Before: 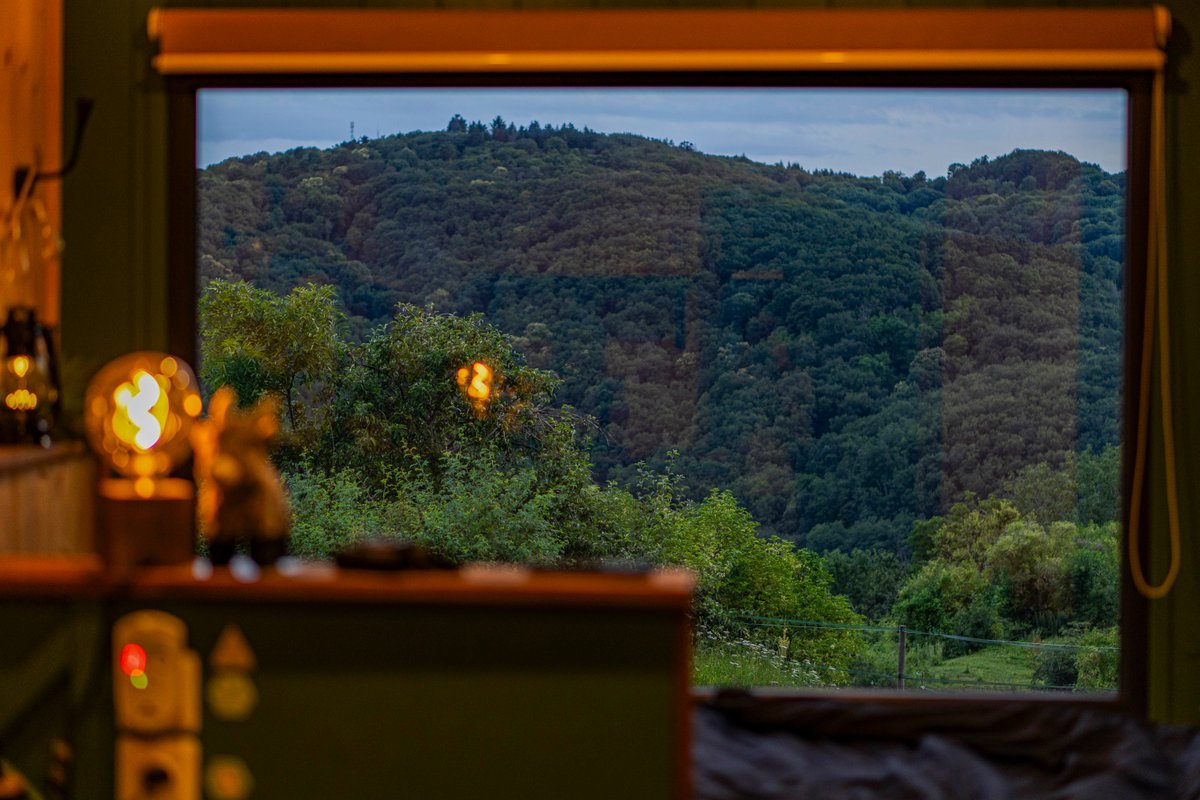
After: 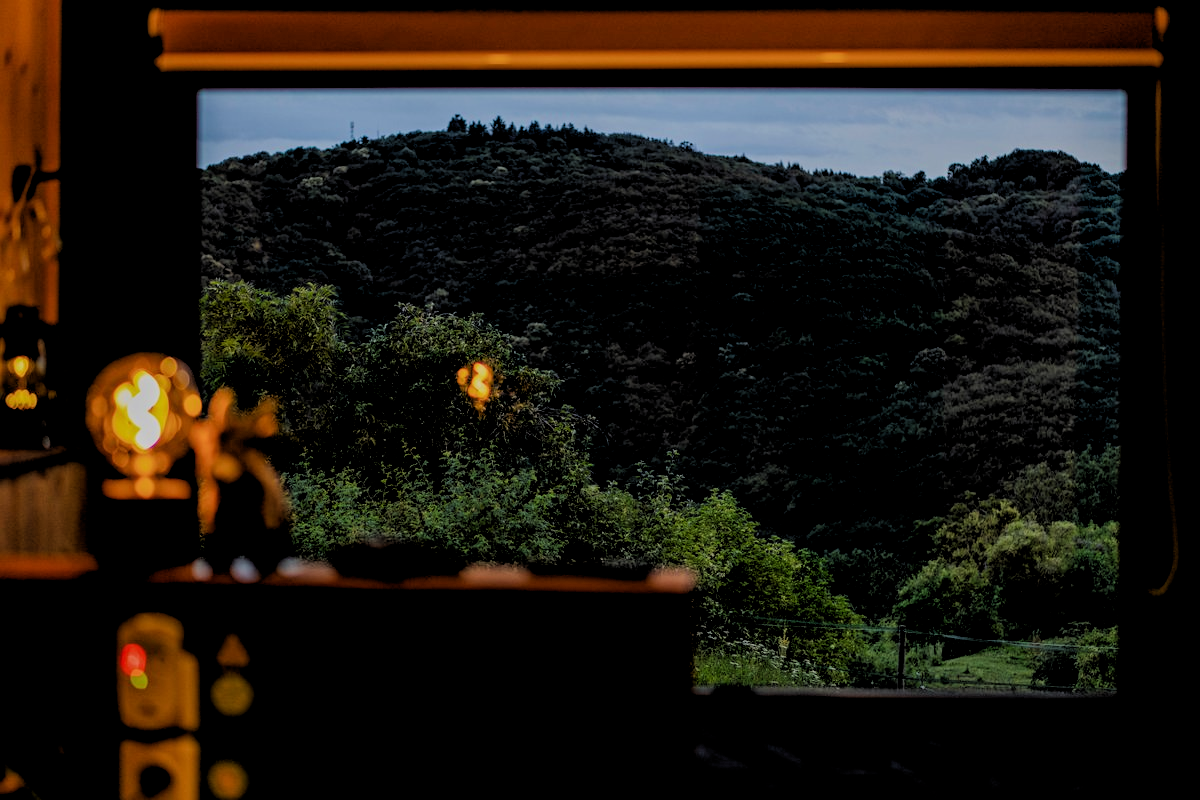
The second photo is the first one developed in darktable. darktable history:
rgb levels: levels [[0.034, 0.472, 0.904], [0, 0.5, 1], [0, 0.5, 1]]
filmic rgb: hardness 4.17
